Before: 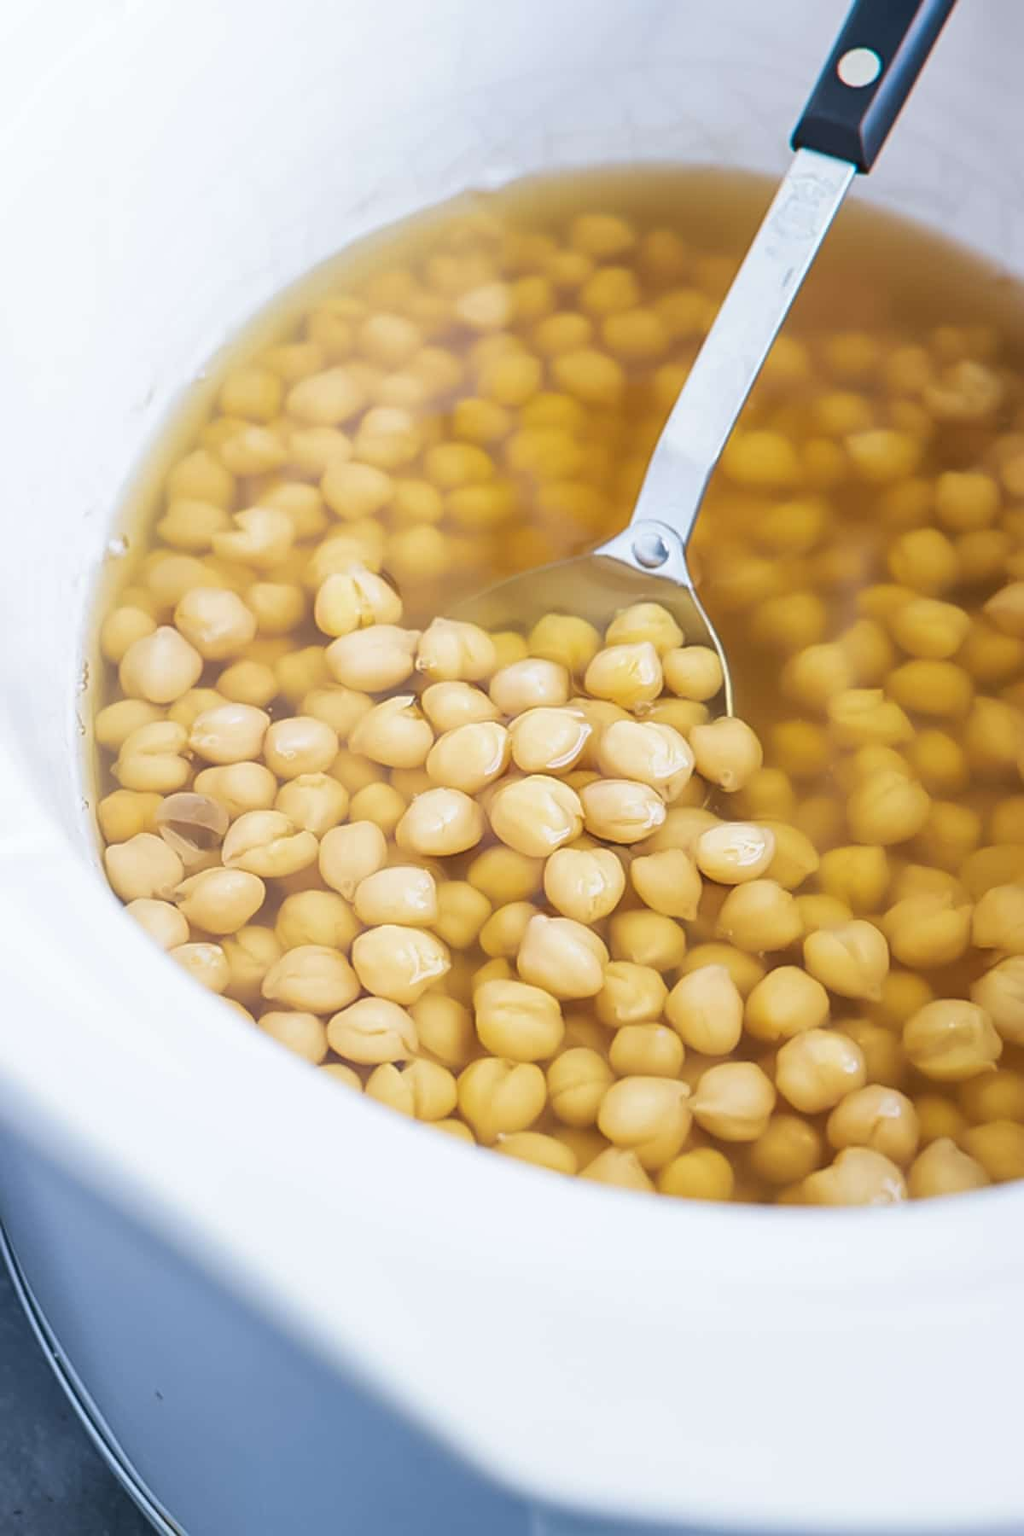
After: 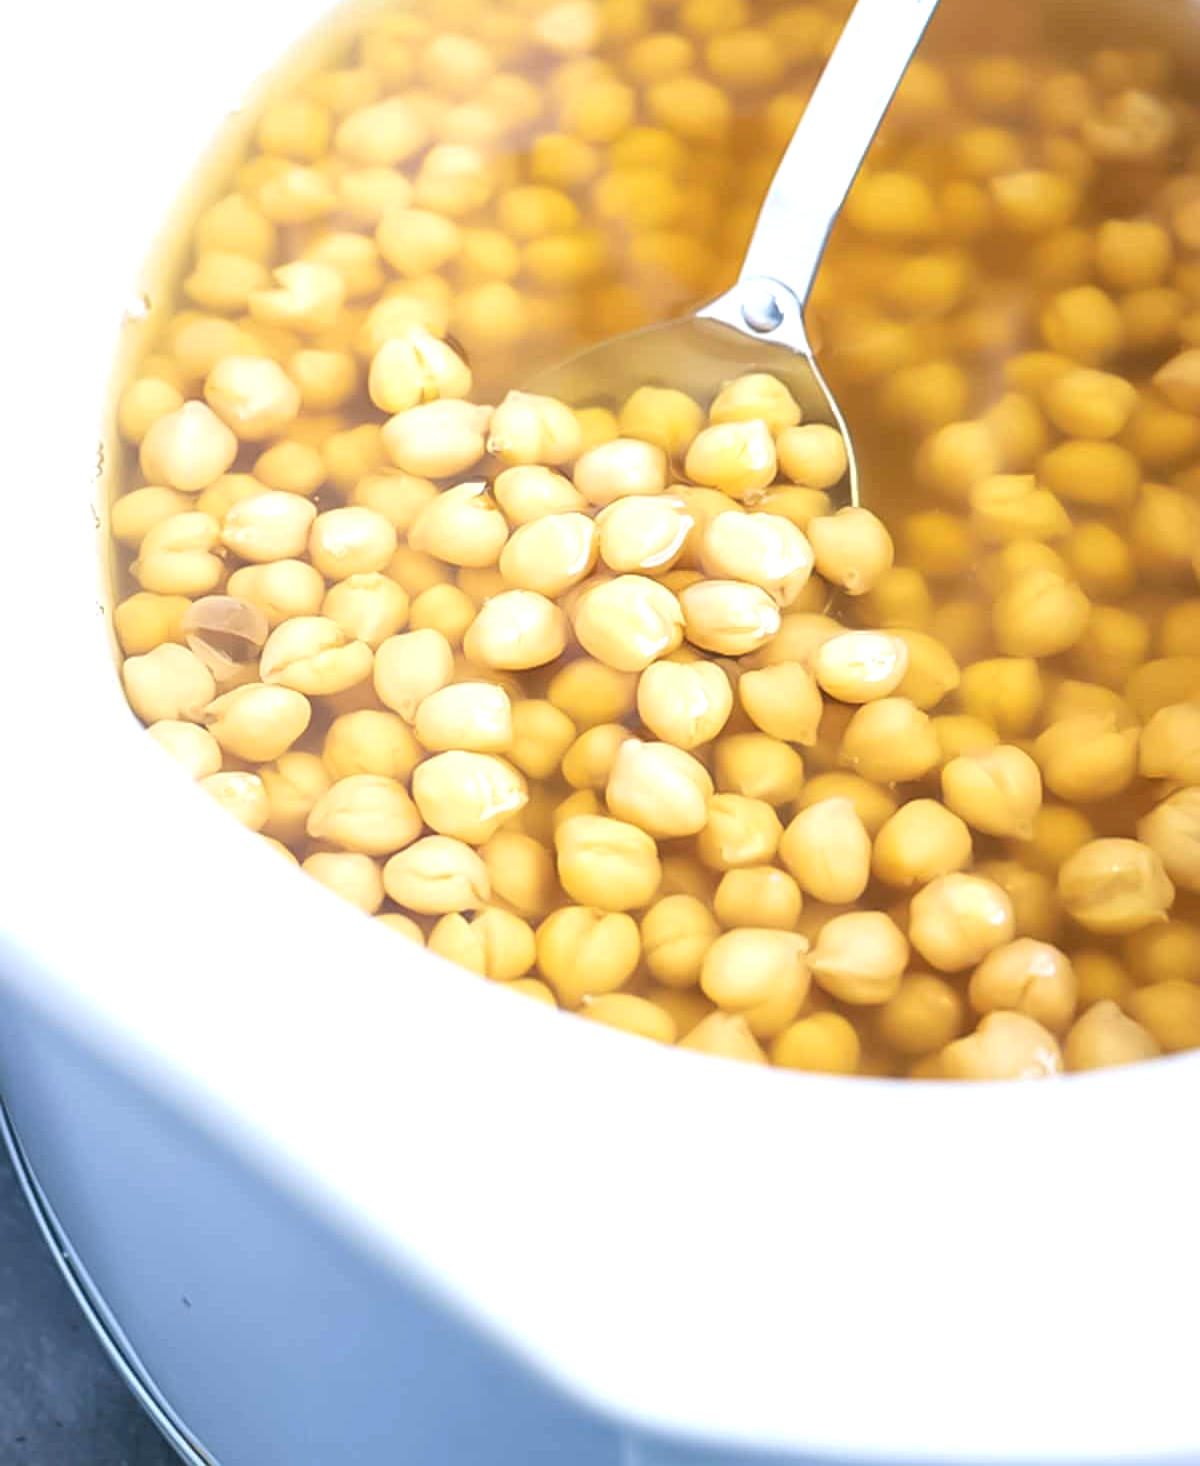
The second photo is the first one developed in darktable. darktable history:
crop and rotate: top 18.507%
exposure: exposure 0.559 EV, compensate highlight preservation false
